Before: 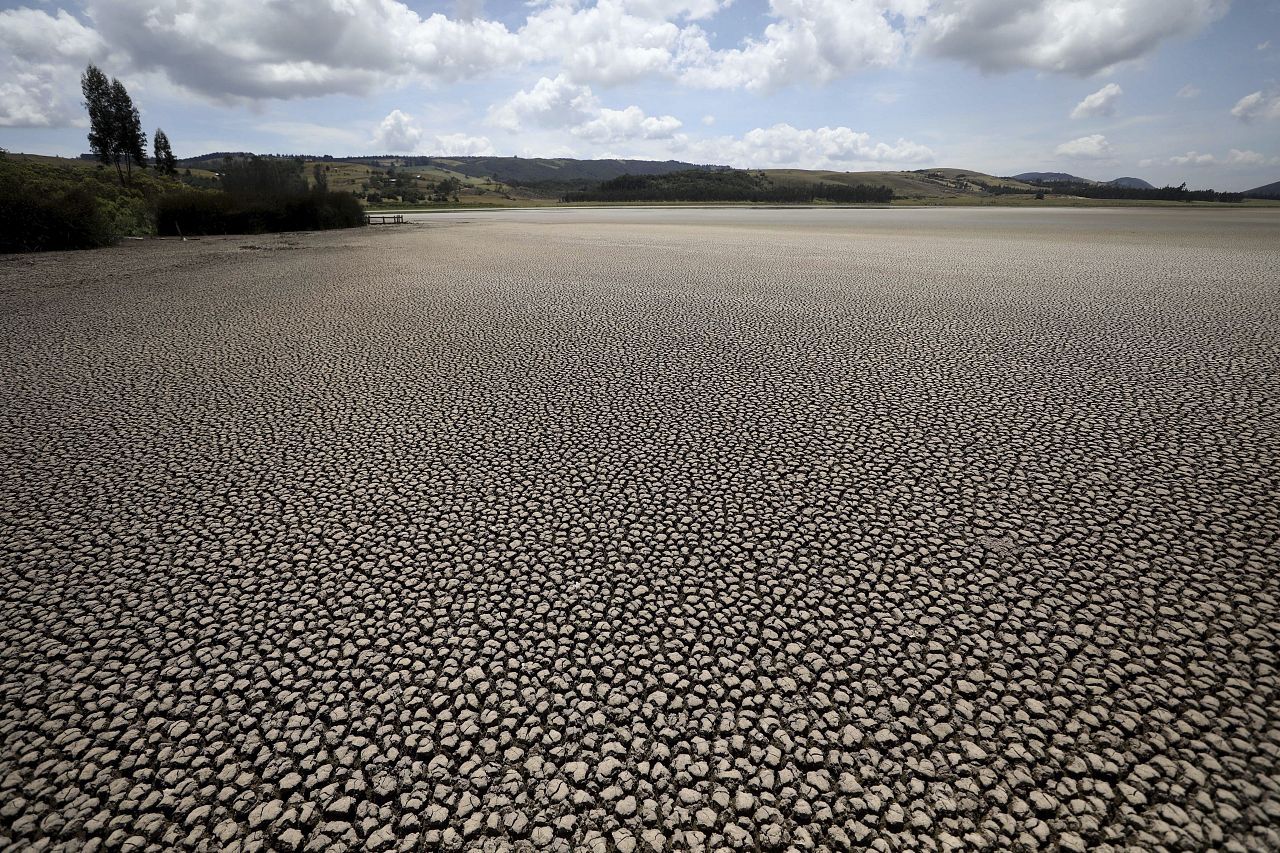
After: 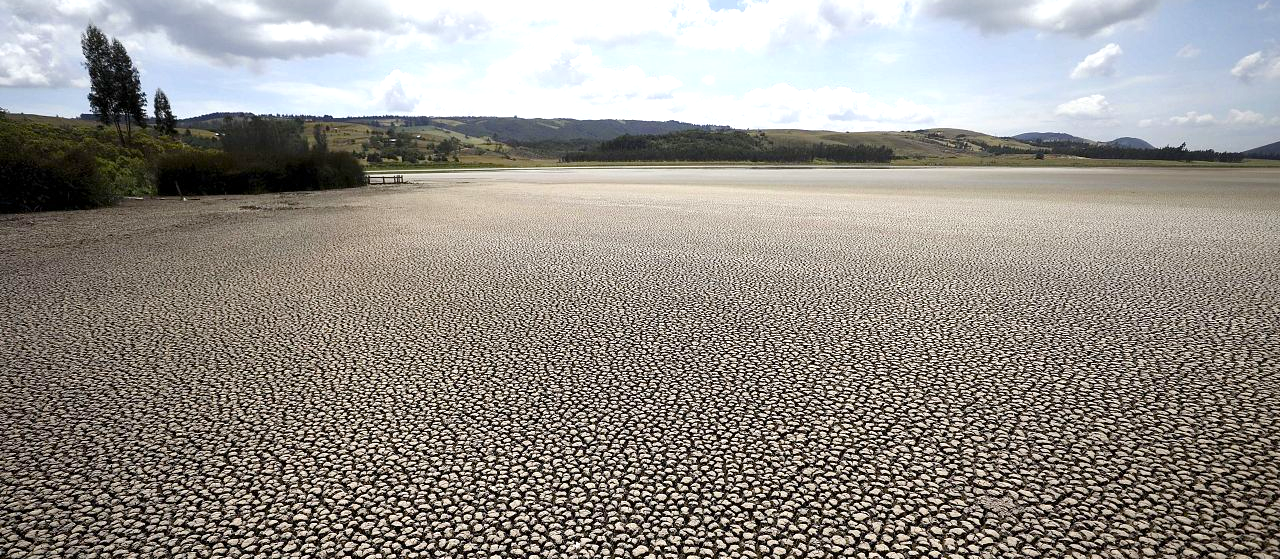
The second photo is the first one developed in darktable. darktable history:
exposure: exposure 0.669 EV, compensate highlight preservation false
crop and rotate: top 4.848%, bottom 29.503%
color balance rgb: perceptual saturation grading › global saturation 20%, perceptual saturation grading › highlights -25%, perceptual saturation grading › shadows 25%
